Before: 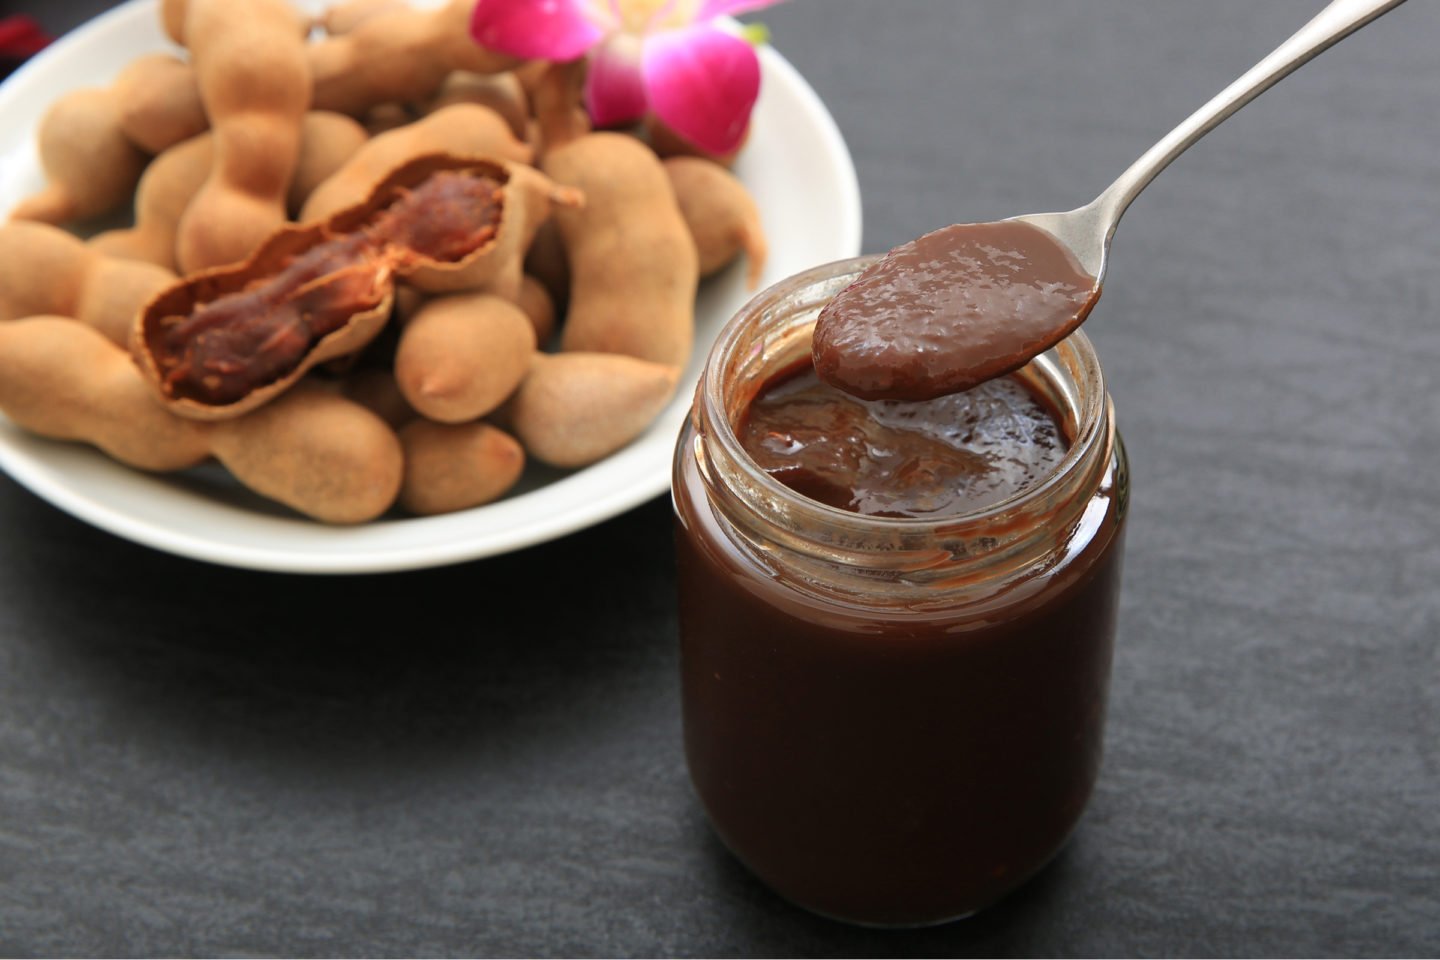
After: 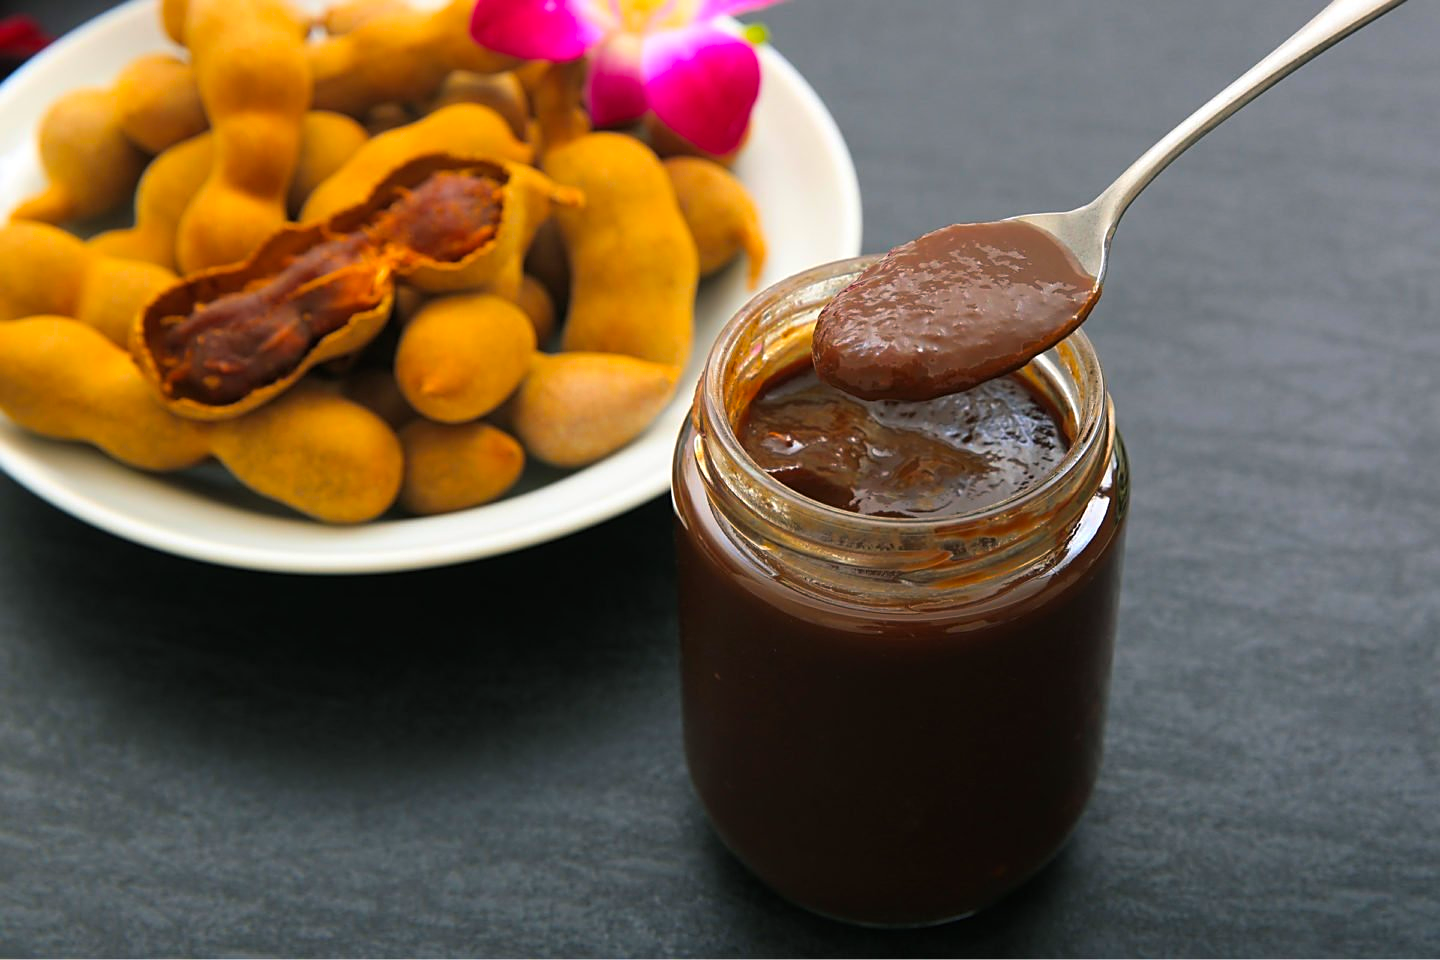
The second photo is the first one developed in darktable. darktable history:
color balance rgb: shadows lift › luminance -8.073%, shadows lift › chroma 2.147%, shadows lift › hue 202.66°, perceptual saturation grading › global saturation 59.697%, perceptual saturation grading › highlights 20.583%, perceptual saturation grading › shadows -50.085%, global vibrance 9.825%
sharpen: on, module defaults
